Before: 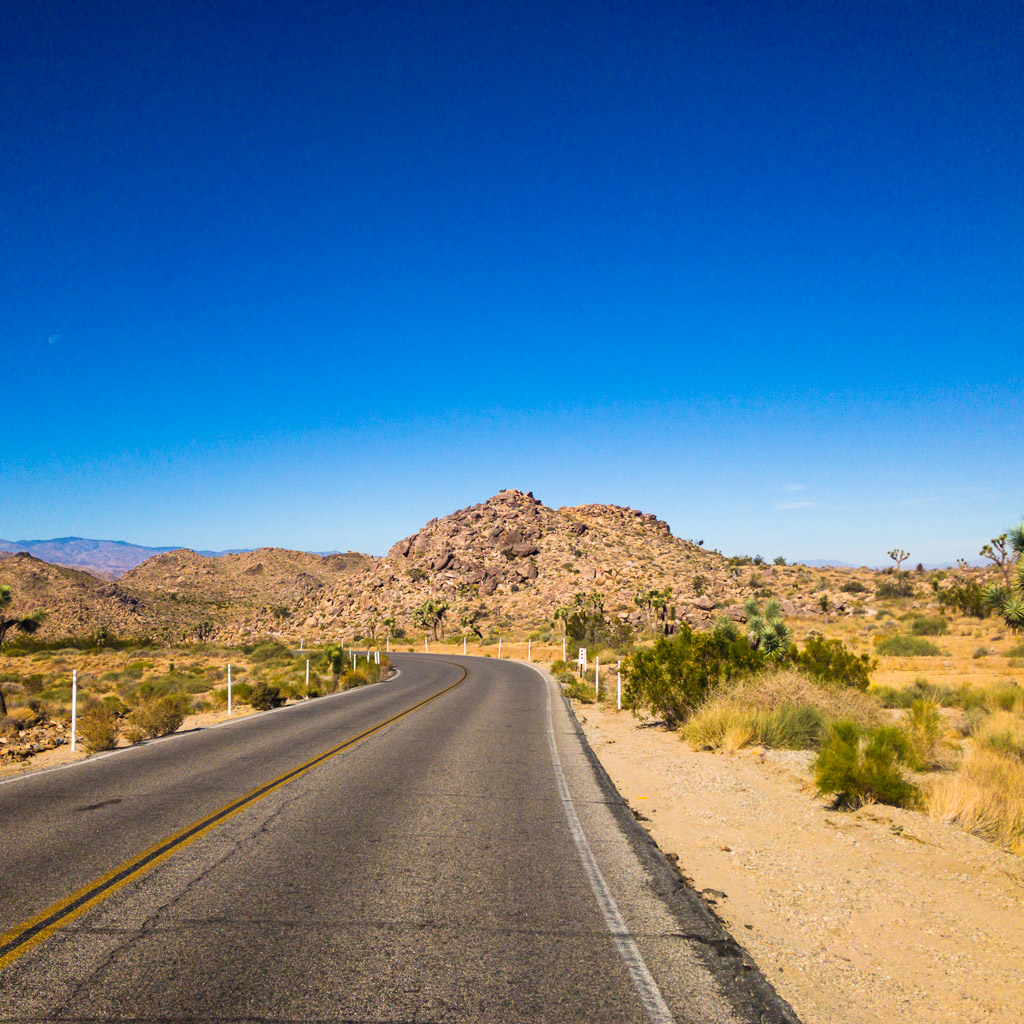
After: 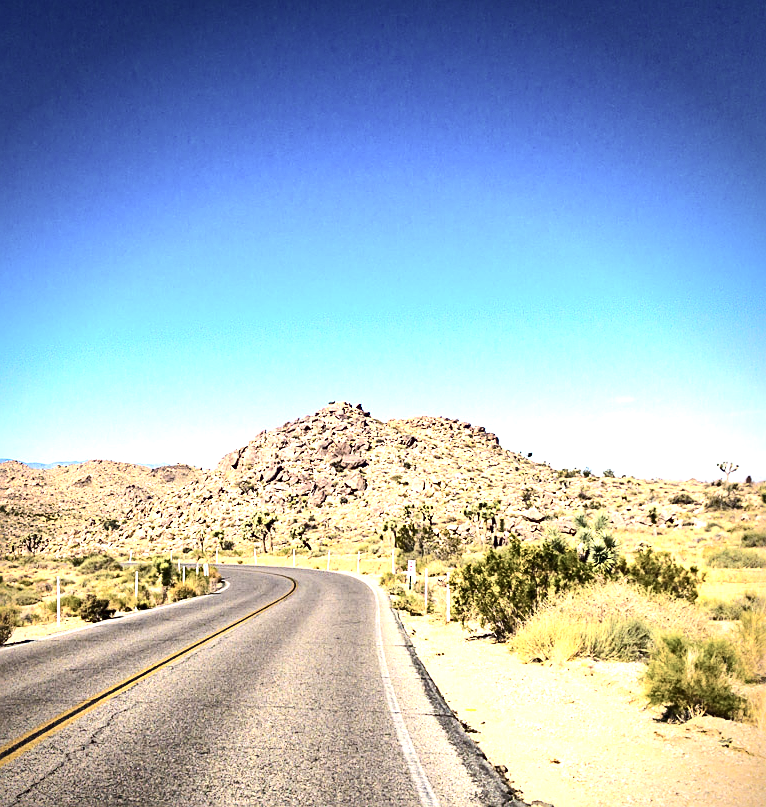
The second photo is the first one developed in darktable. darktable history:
contrast brightness saturation: contrast 0.25, saturation -0.31
exposure: black level correction 0, exposure 1 EV, compensate exposure bias true, compensate highlight preservation false
sharpen: on, module defaults
crop: left 16.768%, top 8.653%, right 8.362%, bottom 12.485%
white balance: emerald 1
haze removal: compatibility mode true, adaptive false
tone equalizer: -8 EV -0.417 EV, -7 EV -0.389 EV, -6 EV -0.333 EV, -5 EV -0.222 EV, -3 EV 0.222 EV, -2 EV 0.333 EV, -1 EV 0.389 EV, +0 EV 0.417 EV, edges refinement/feathering 500, mask exposure compensation -1.57 EV, preserve details no
vignetting: brightness -0.629, saturation -0.007, center (-0.028, 0.239)
